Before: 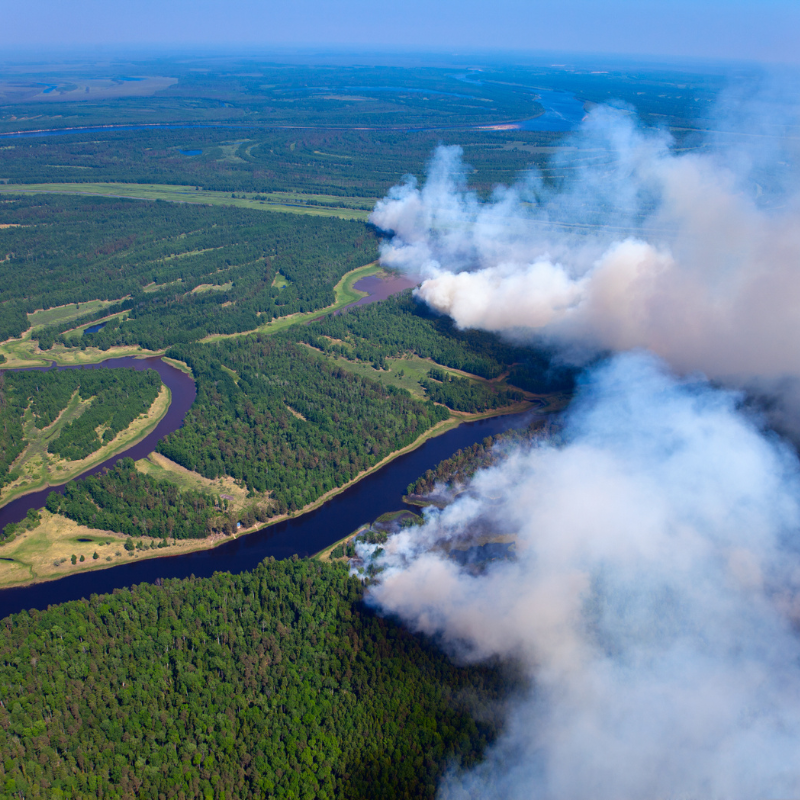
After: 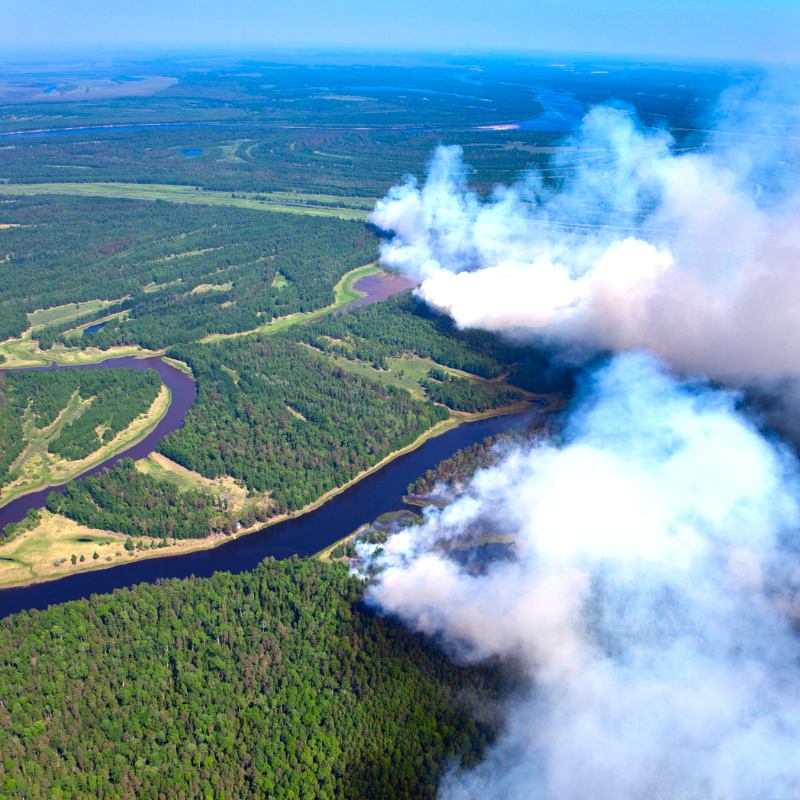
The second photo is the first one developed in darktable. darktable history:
shadows and highlights: soften with gaussian
exposure: exposure 0.77 EV, compensate highlight preservation false
